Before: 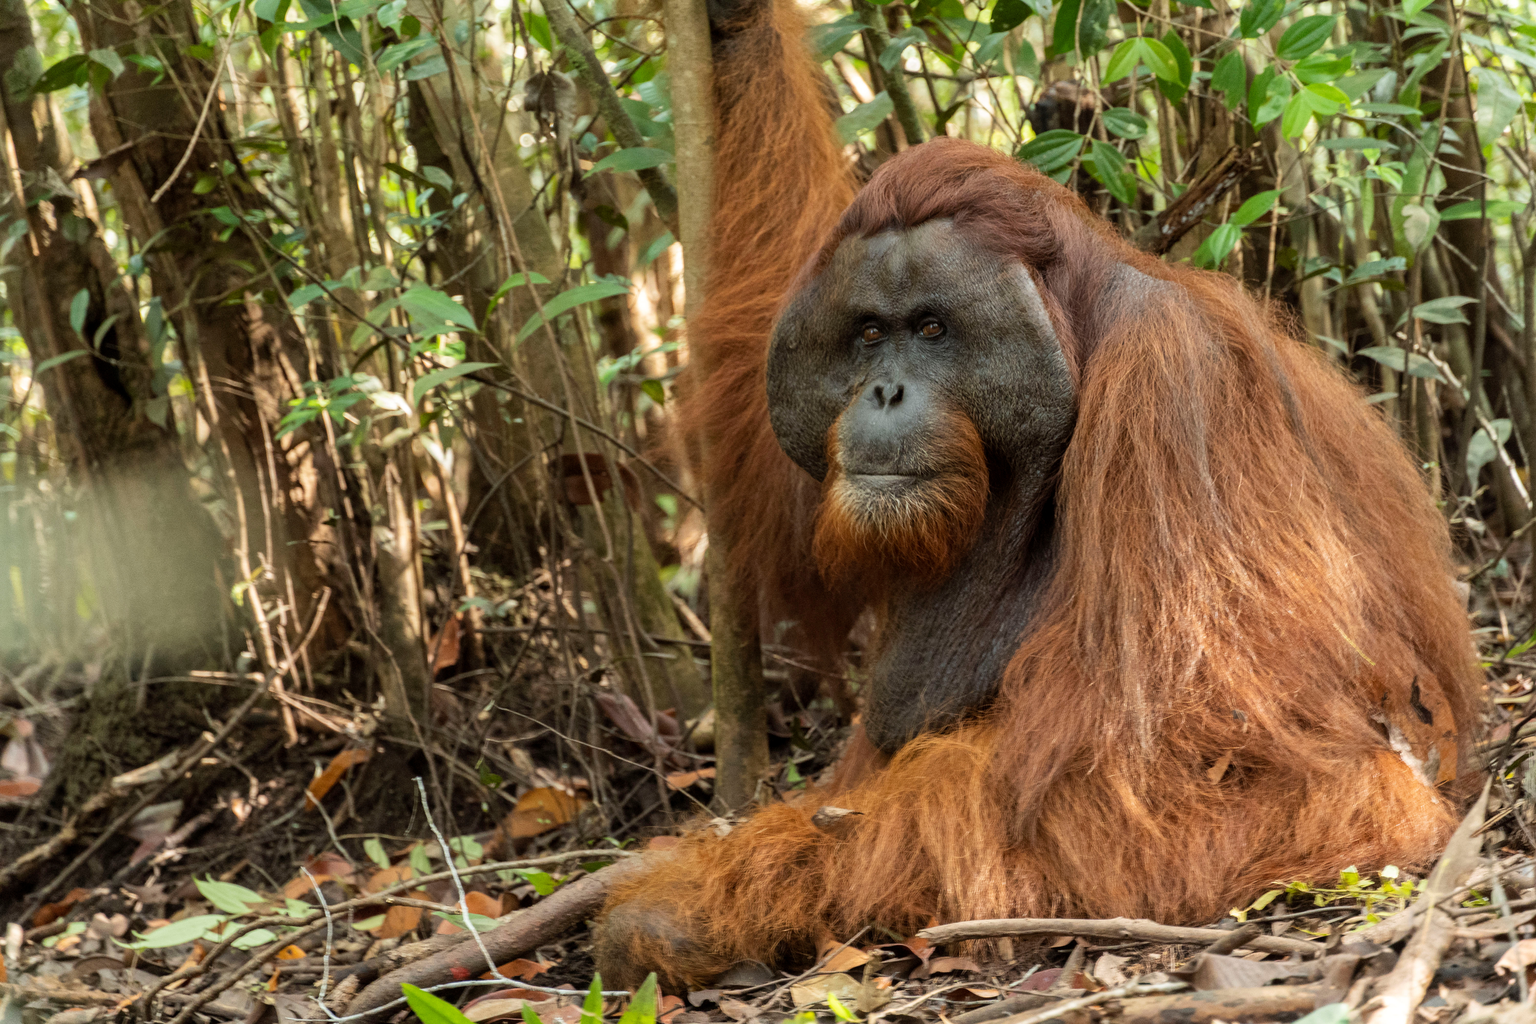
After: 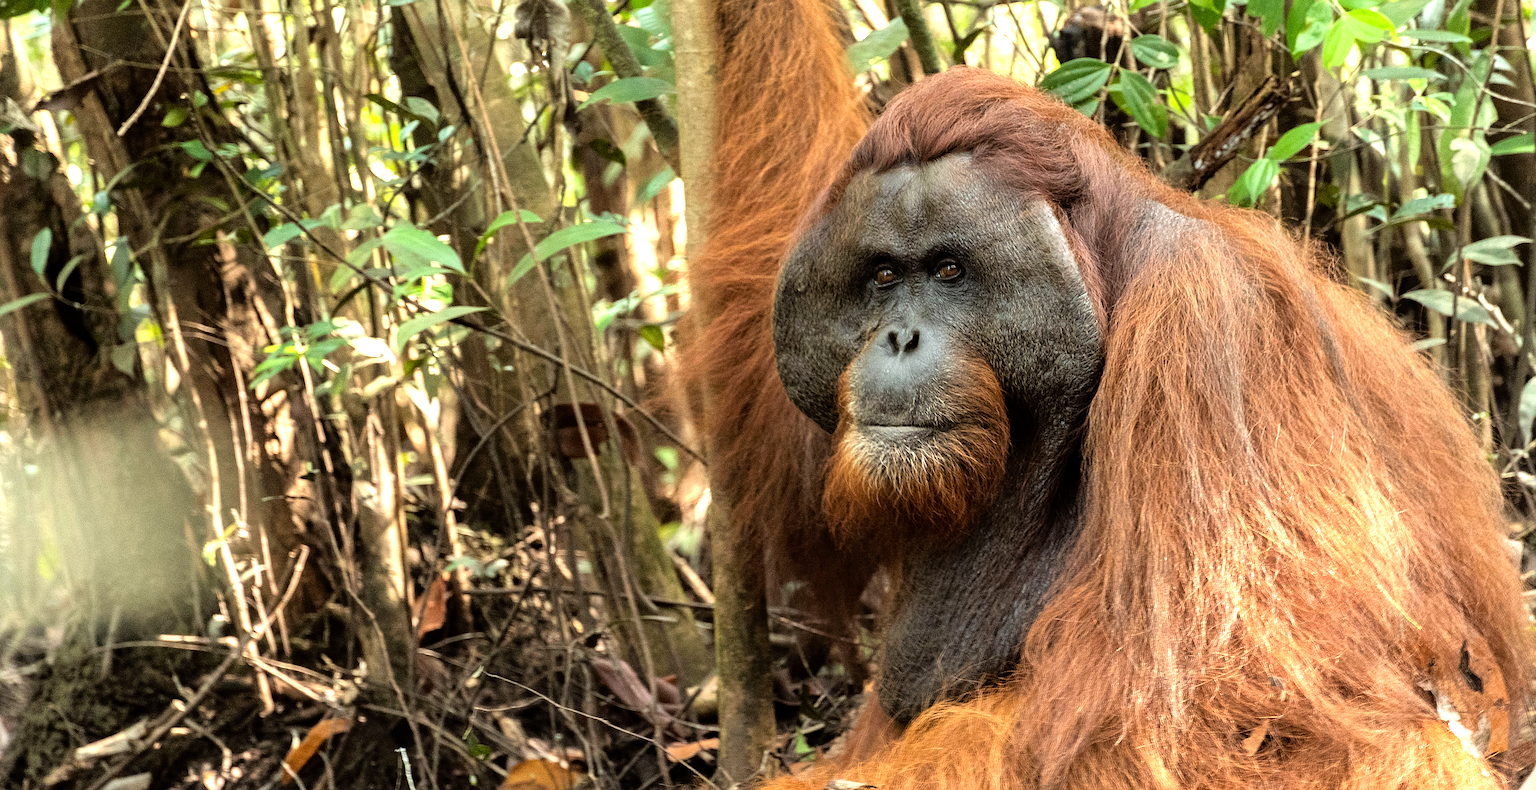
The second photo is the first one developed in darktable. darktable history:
sharpen: radius 2.724
tone equalizer: -8 EV -1.11 EV, -7 EV -1.05 EV, -6 EV -0.872 EV, -5 EV -0.569 EV, -3 EV 0.585 EV, -2 EV 0.859 EV, -1 EV 0.993 EV, +0 EV 1.06 EV
crop: left 2.691%, top 7.372%, right 3.448%, bottom 20.161%
